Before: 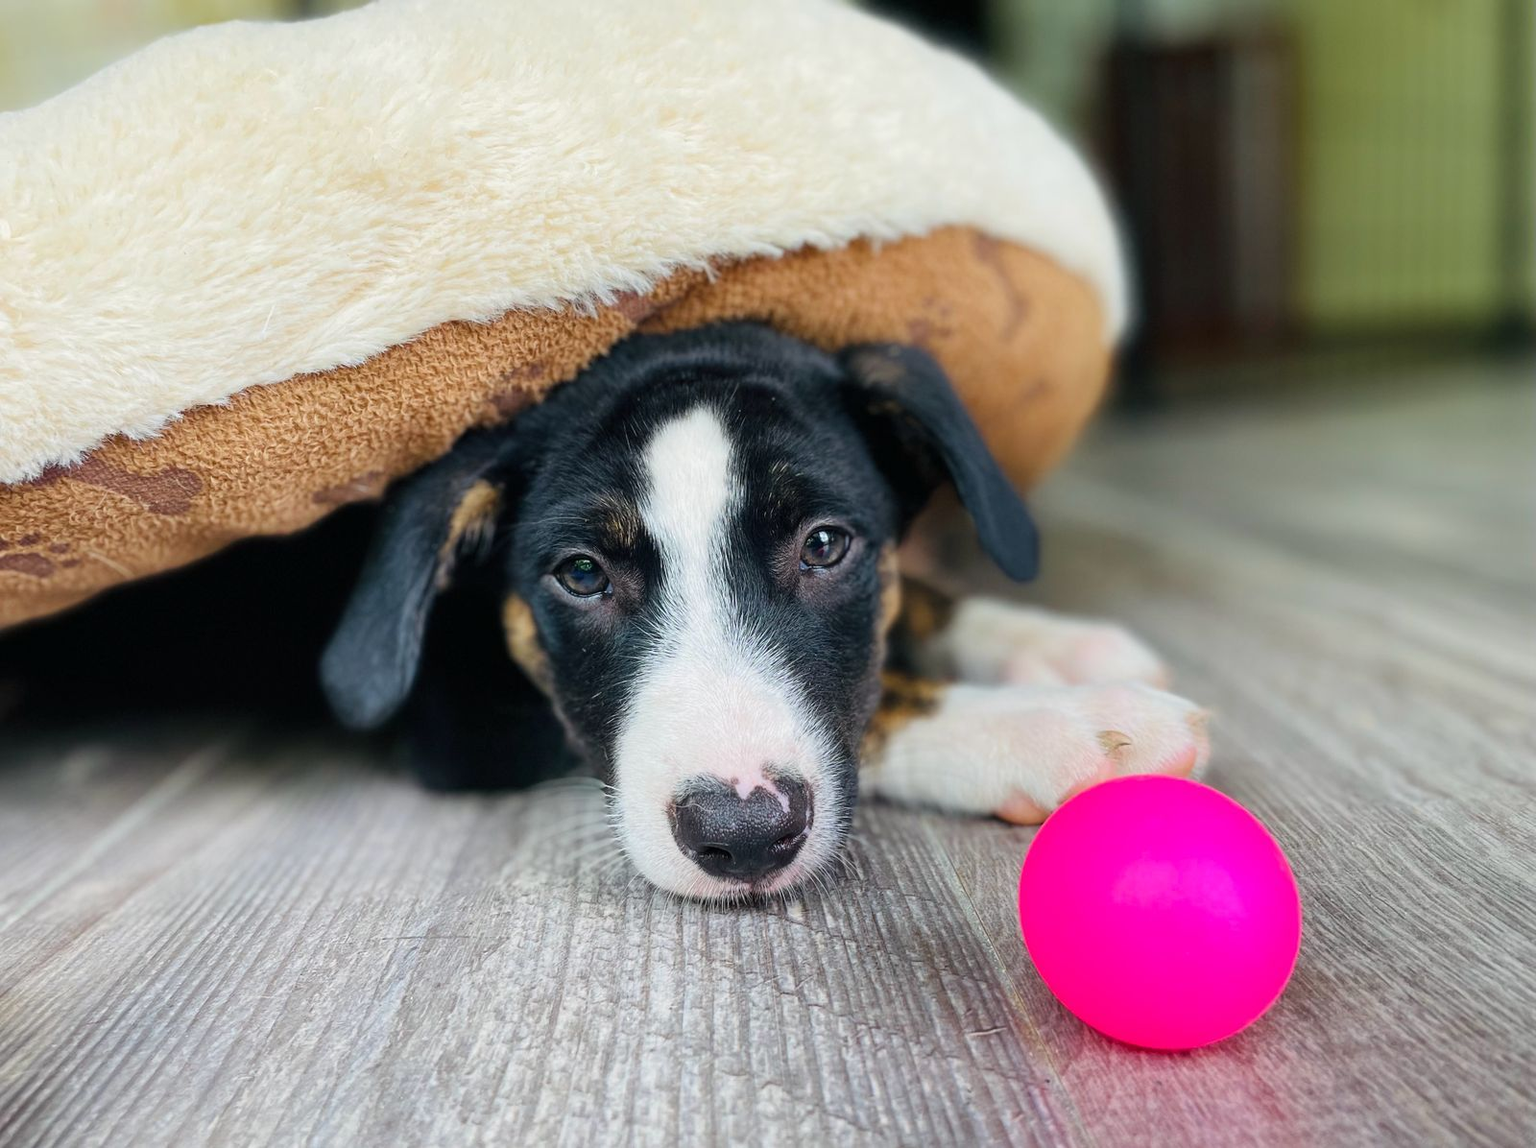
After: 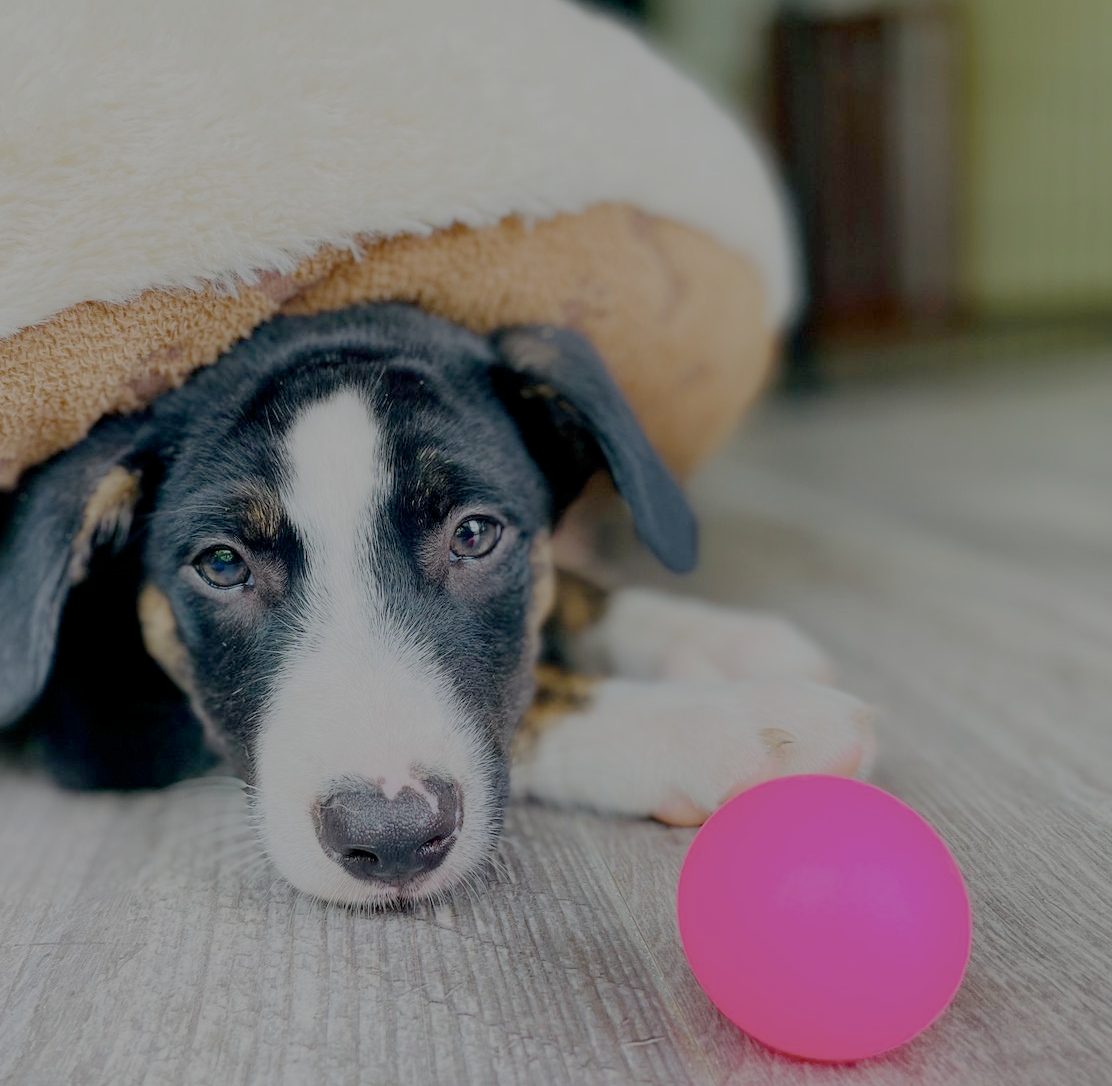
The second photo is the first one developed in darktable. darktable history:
filmic rgb: white relative exposure 8 EV, threshold 3 EV, structure ↔ texture 100%, target black luminance 0%, hardness 2.44, latitude 76.53%, contrast 0.562, shadows ↔ highlights balance 0%, preserve chrominance no, color science v4 (2020), iterations of high-quality reconstruction 10, type of noise poissonian, enable highlight reconstruction true
crop and rotate: left 24.034%, top 2.838%, right 6.406%, bottom 6.299%
